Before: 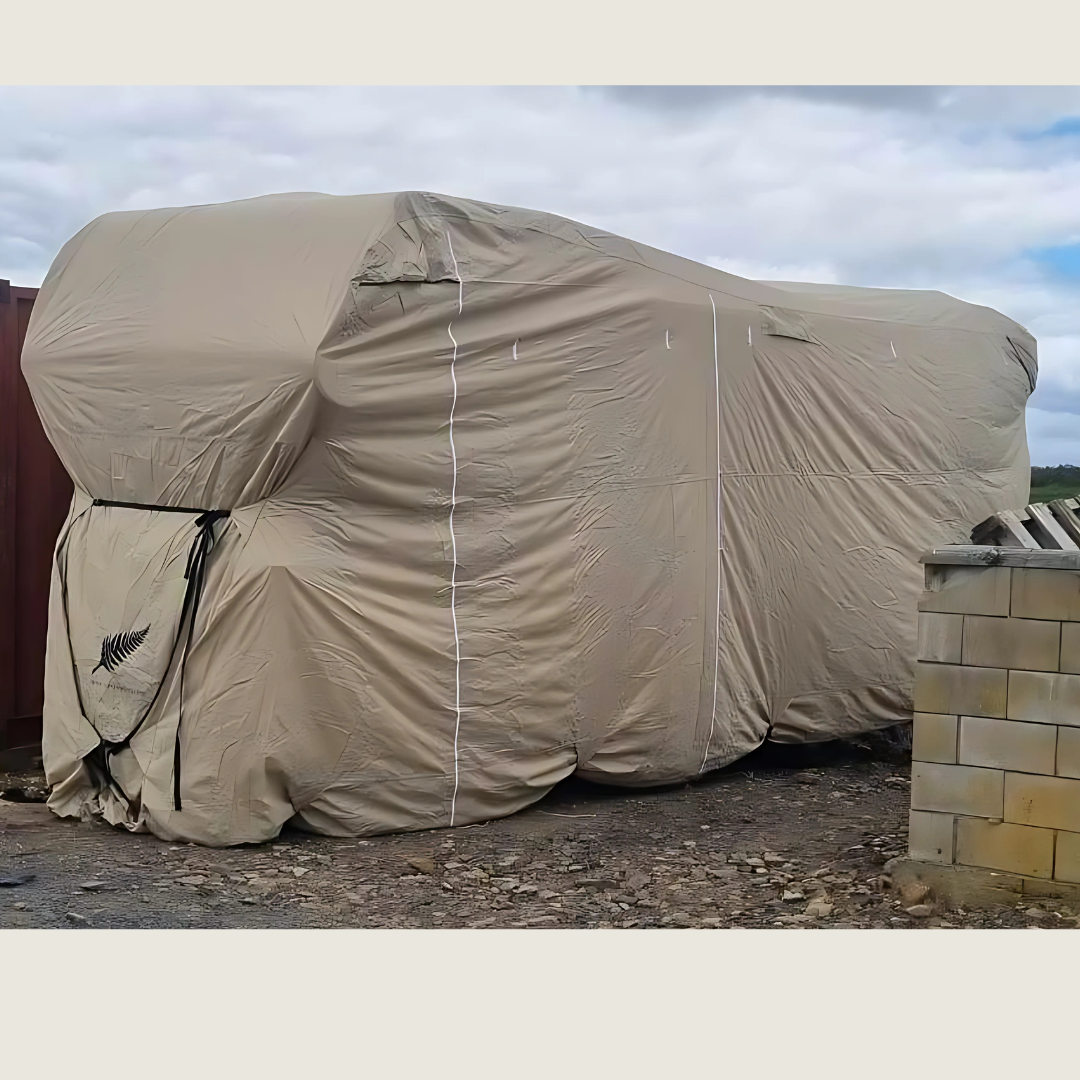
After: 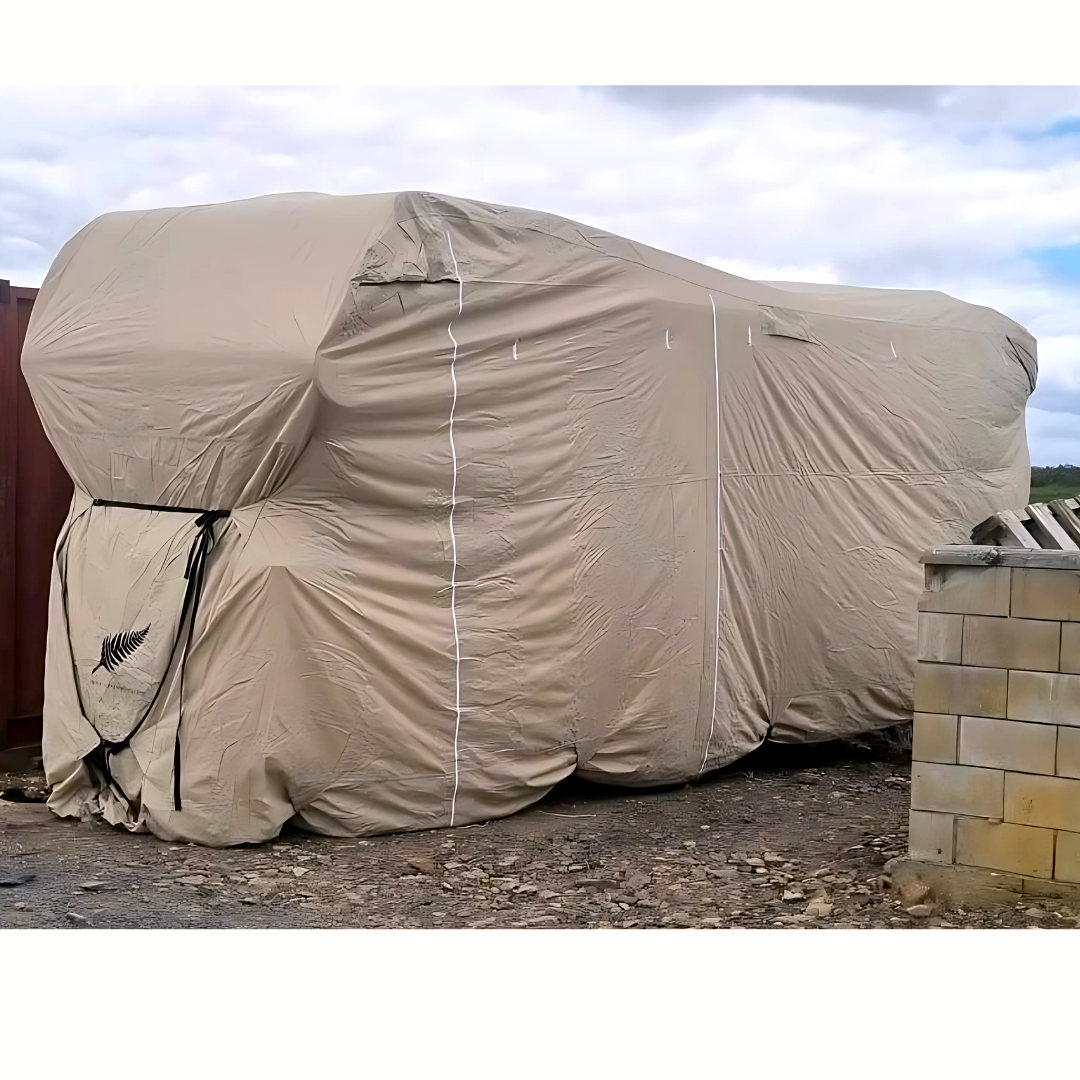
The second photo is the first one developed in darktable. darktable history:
color correction: highlights a* 3.12, highlights b* -1.55, shadows a* -0.101, shadows b* 2.52, saturation 0.98
exposure: black level correction 0.003, exposure 0.383 EV, compensate highlight preservation false
